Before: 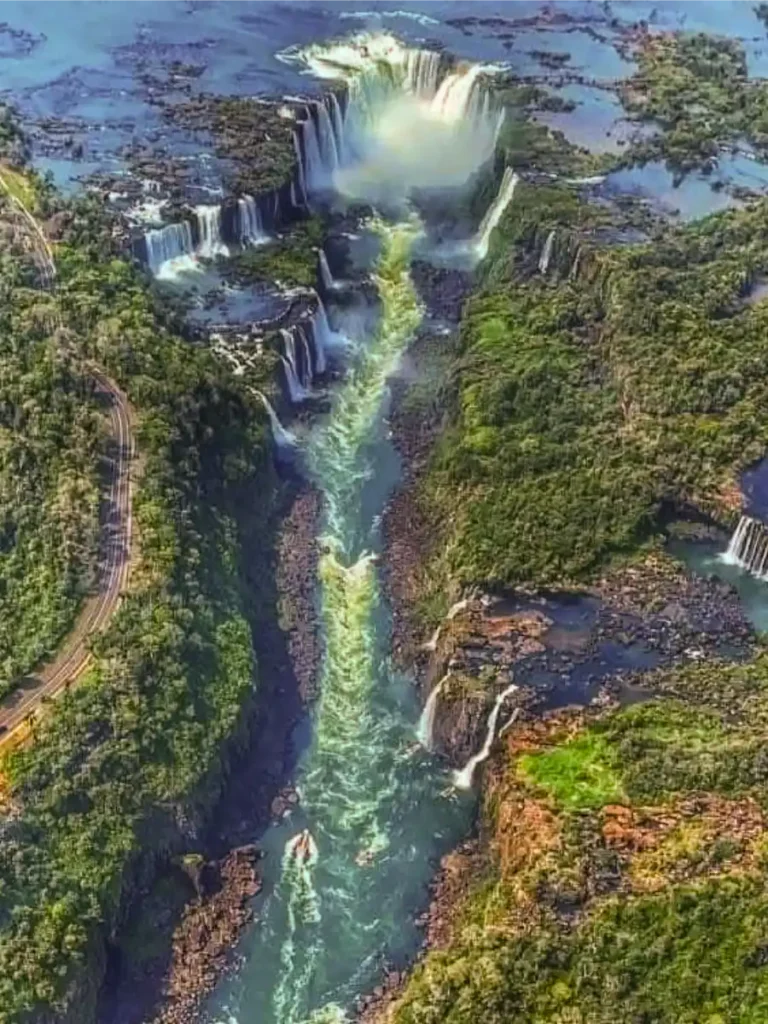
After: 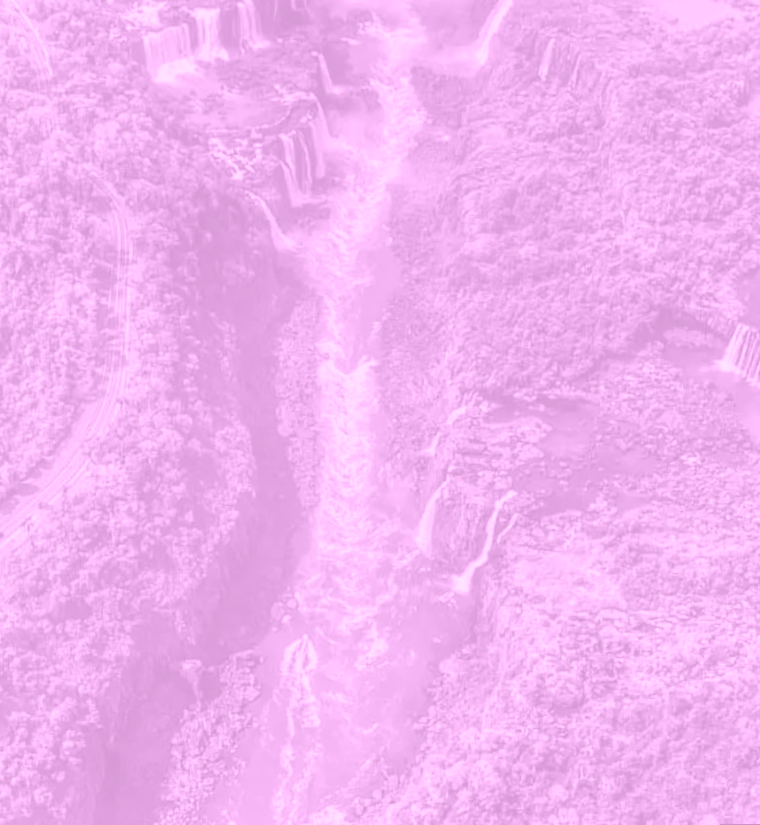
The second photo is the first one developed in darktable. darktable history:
rotate and perspective: rotation 0.174°, lens shift (vertical) 0.013, lens shift (horizontal) 0.019, shear 0.001, automatic cropping original format, crop left 0.007, crop right 0.991, crop top 0.016, crop bottom 0.997
crop and rotate: top 18.507%
colorize: hue 331.2°, saturation 75%, source mix 30.28%, lightness 70.52%, version 1
